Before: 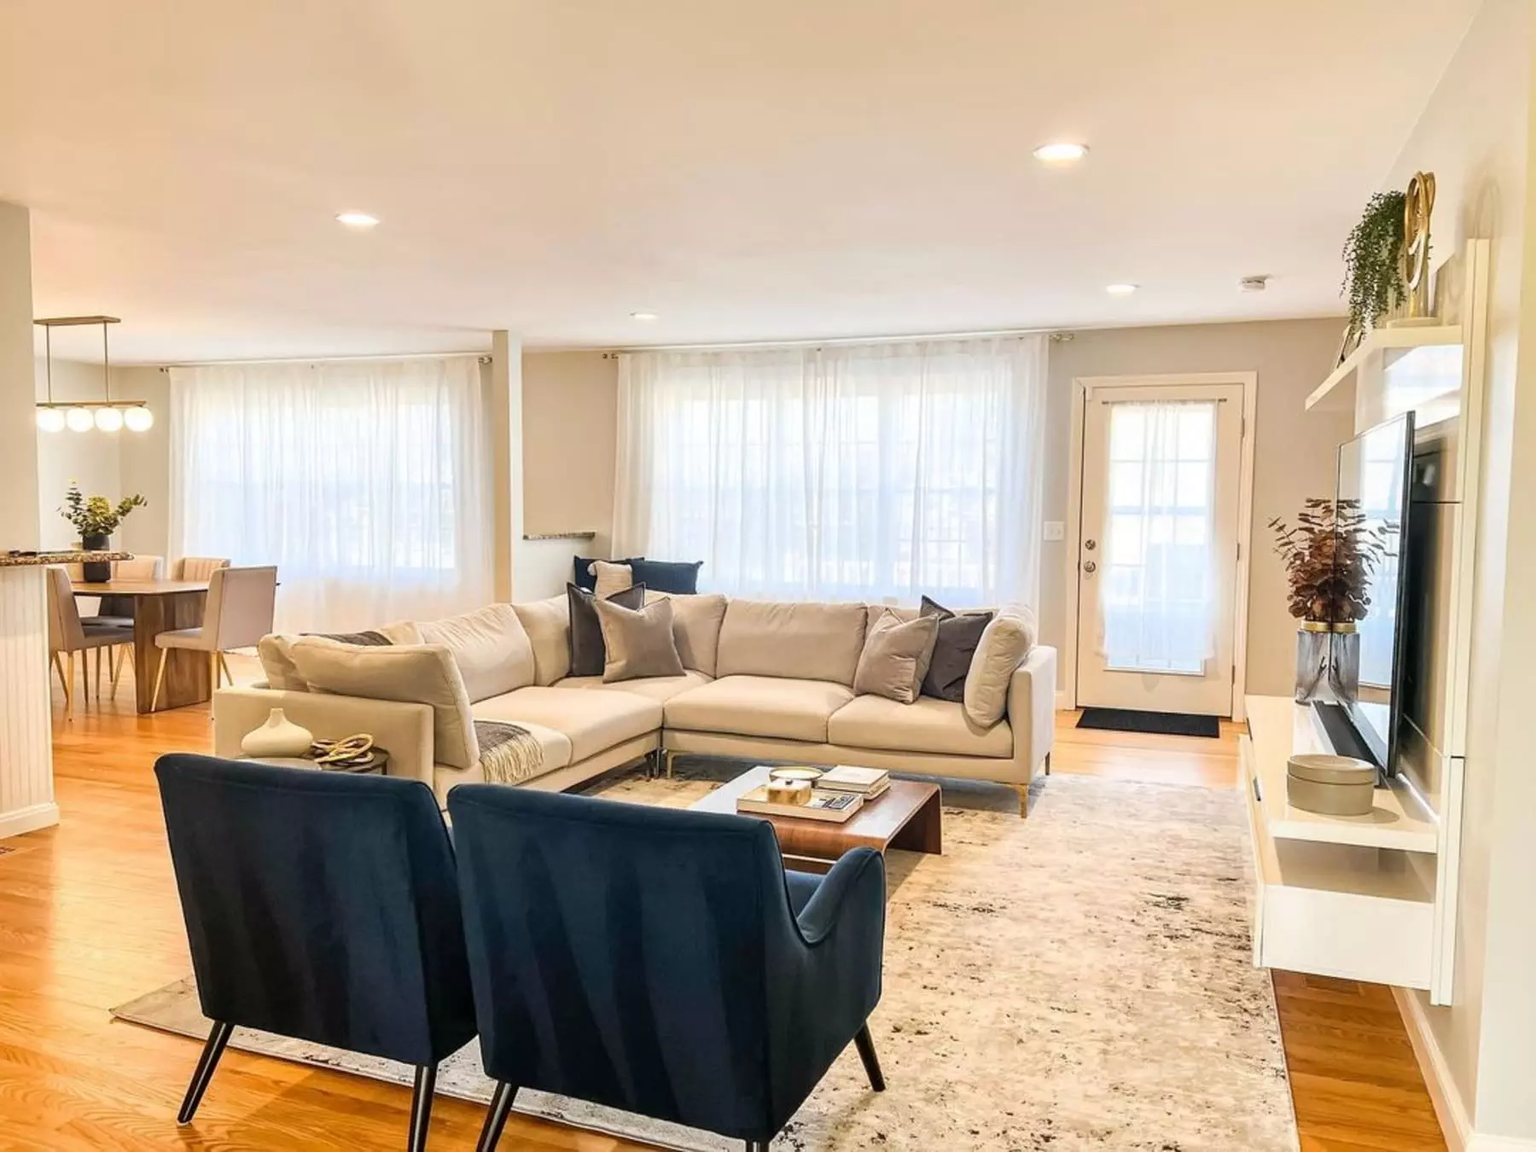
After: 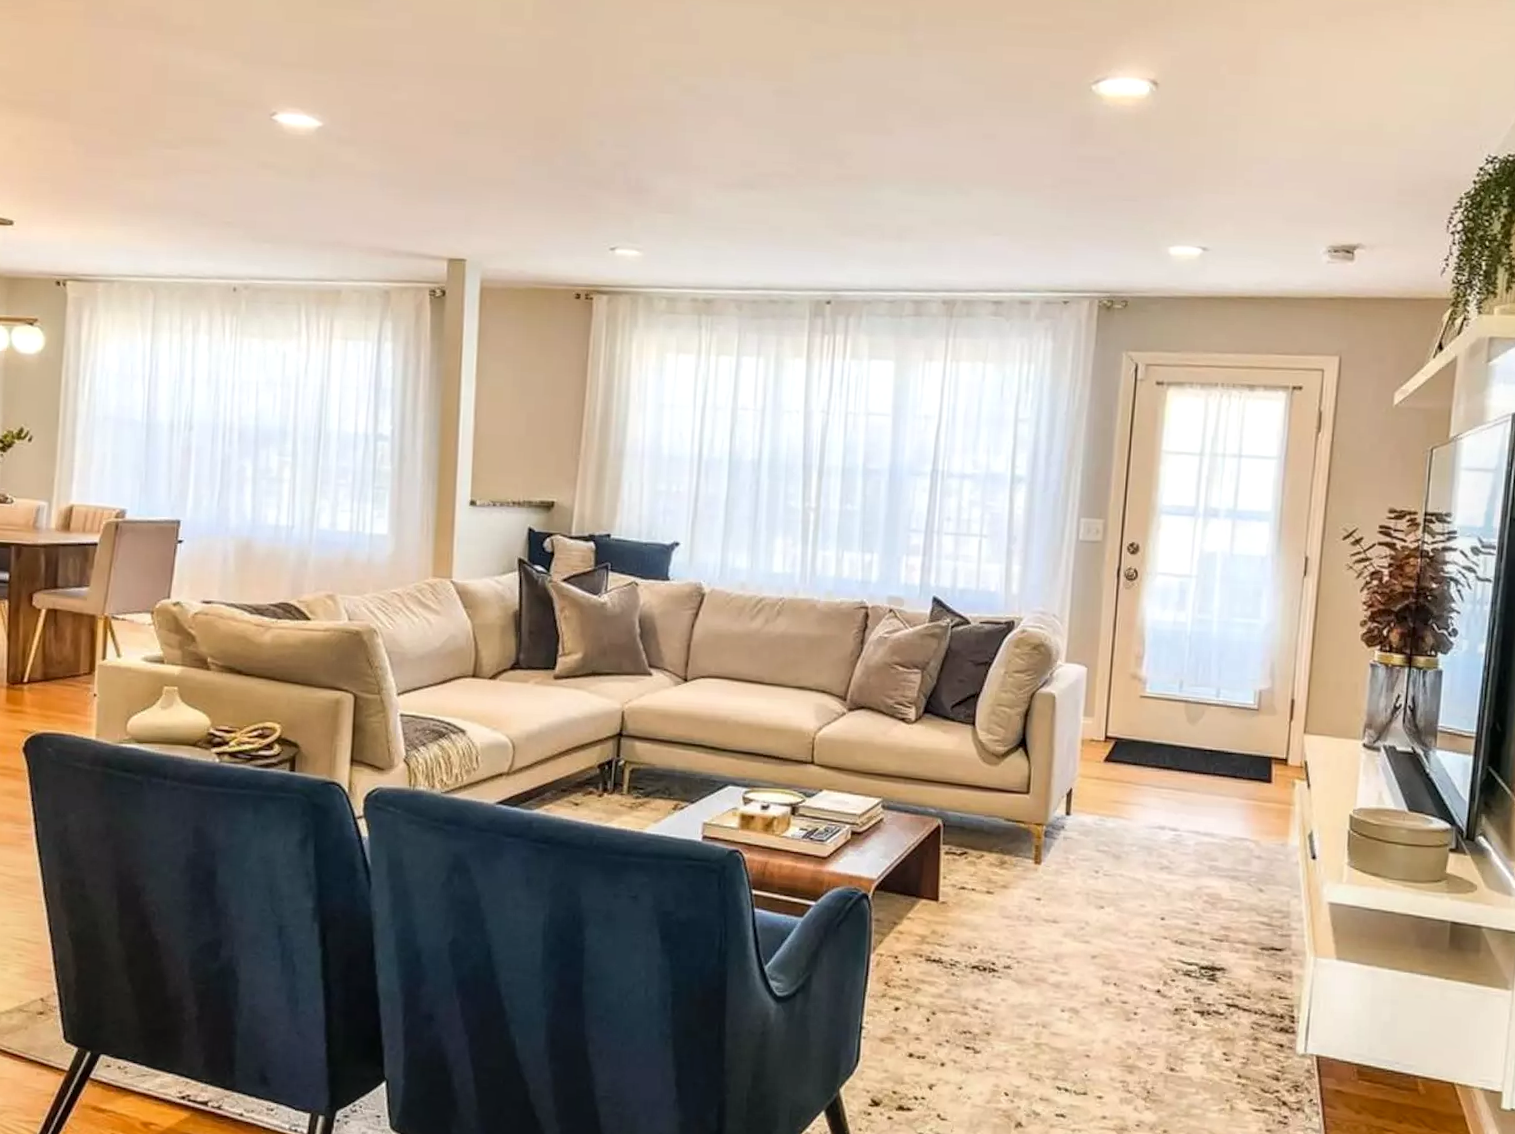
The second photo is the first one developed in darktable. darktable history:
local contrast: on, module defaults
crop and rotate: angle -3.19°, left 5.068%, top 5.185%, right 4.643%, bottom 4.692%
